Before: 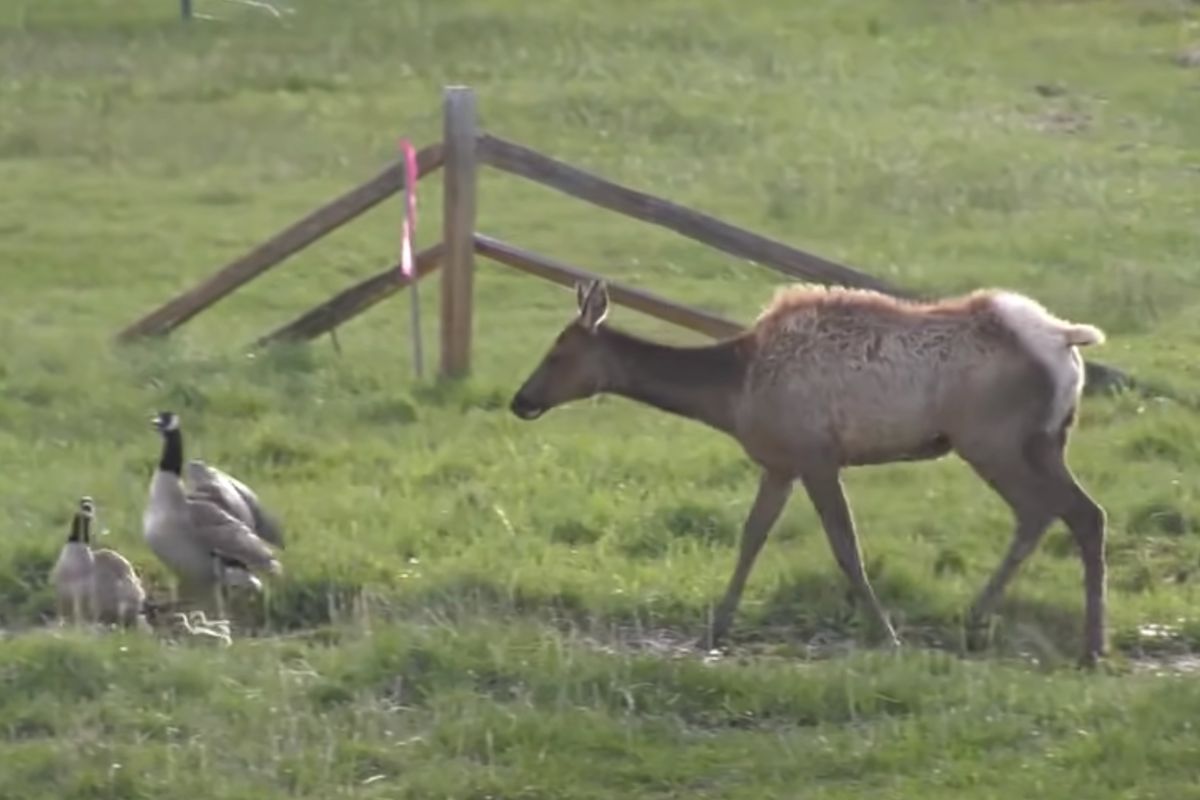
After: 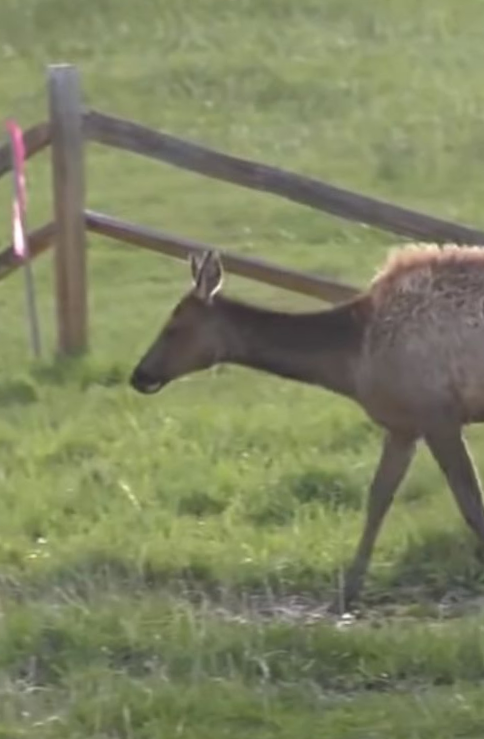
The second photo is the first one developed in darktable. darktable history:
rotate and perspective: rotation -3°, crop left 0.031, crop right 0.968, crop top 0.07, crop bottom 0.93
crop: left 31.229%, right 27.105%
